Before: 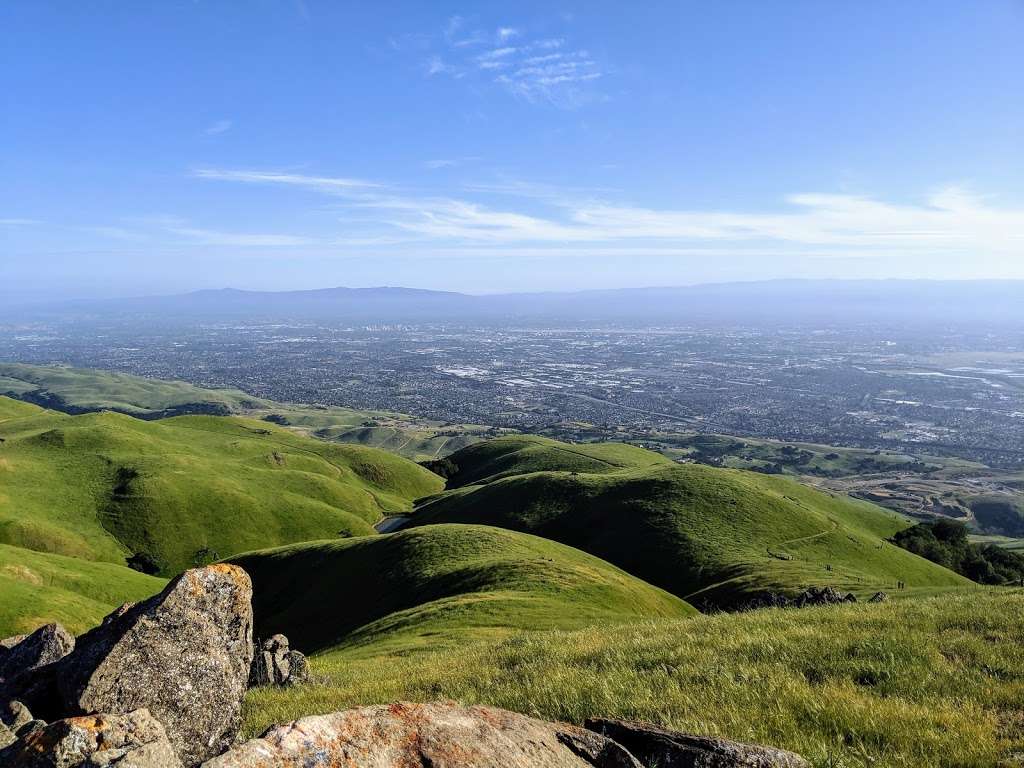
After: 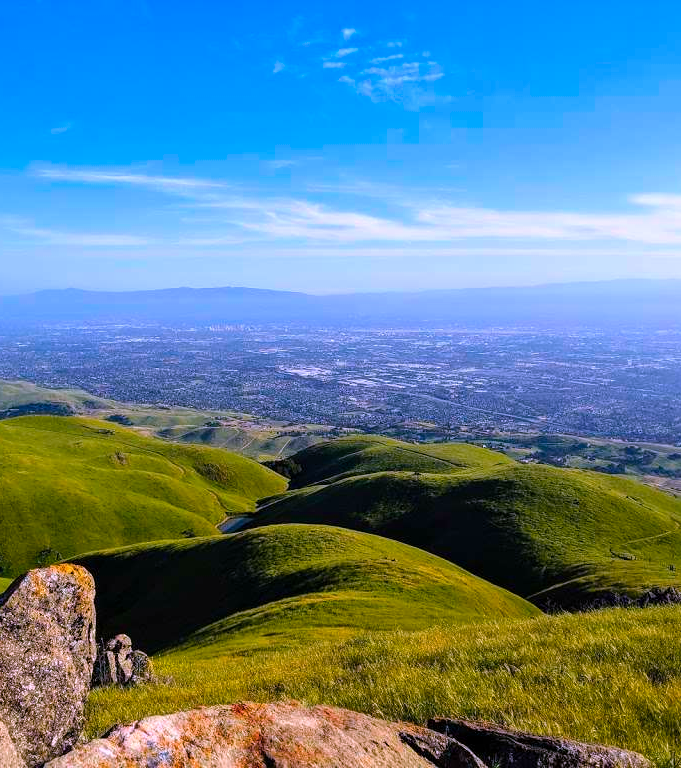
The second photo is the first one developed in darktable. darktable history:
color correction: highlights a* 15.22, highlights b* -25.2
crop: left 15.368%, right 17.899%
color balance rgb: linear chroma grading › global chroma 8.941%, perceptual saturation grading › global saturation 30.577%, global vibrance 39.855%
